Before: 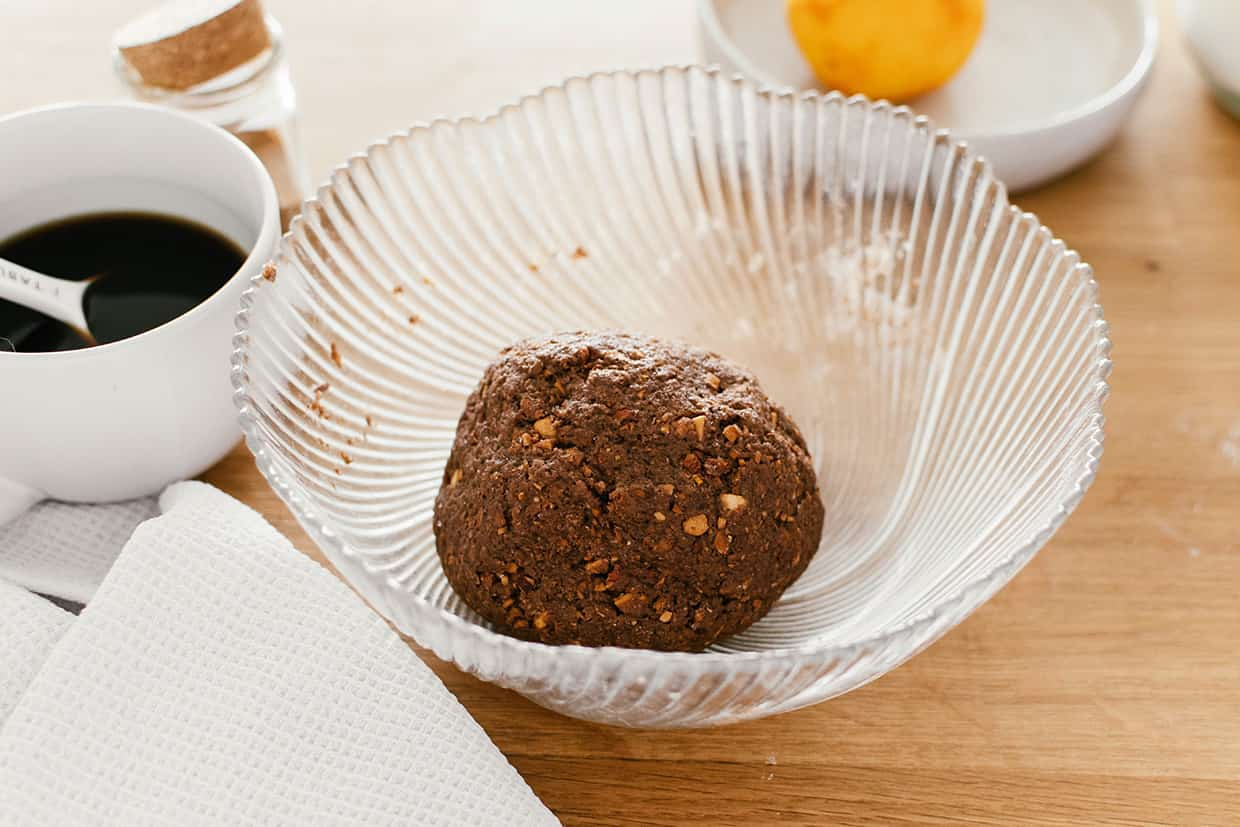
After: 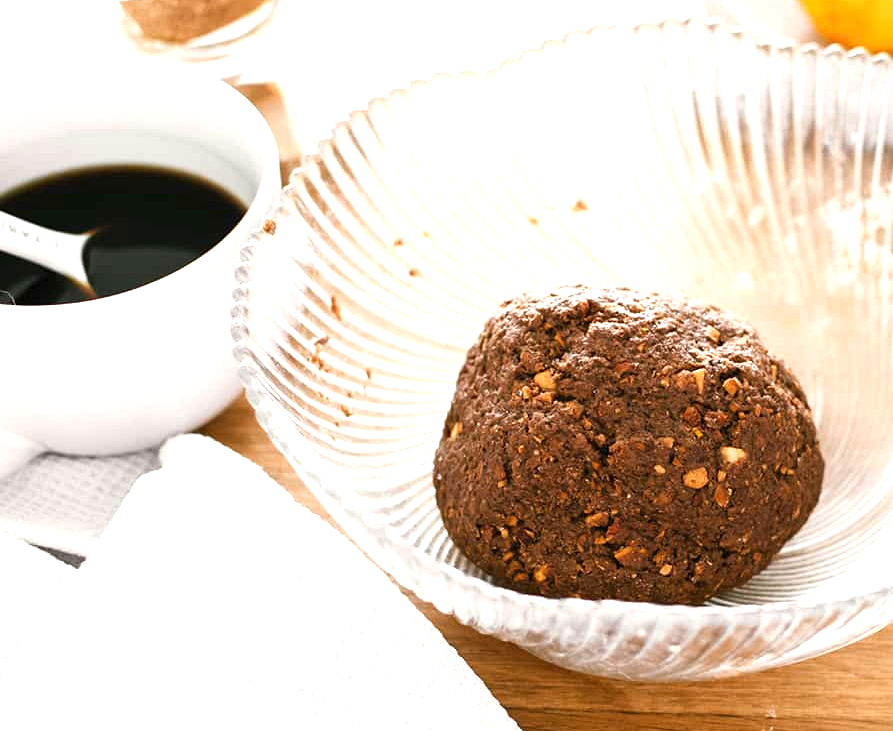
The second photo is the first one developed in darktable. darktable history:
crop: top 5.749%, right 27.906%, bottom 5.79%
exposure: exposure 0.762 EV, compensate highlight preservation false
